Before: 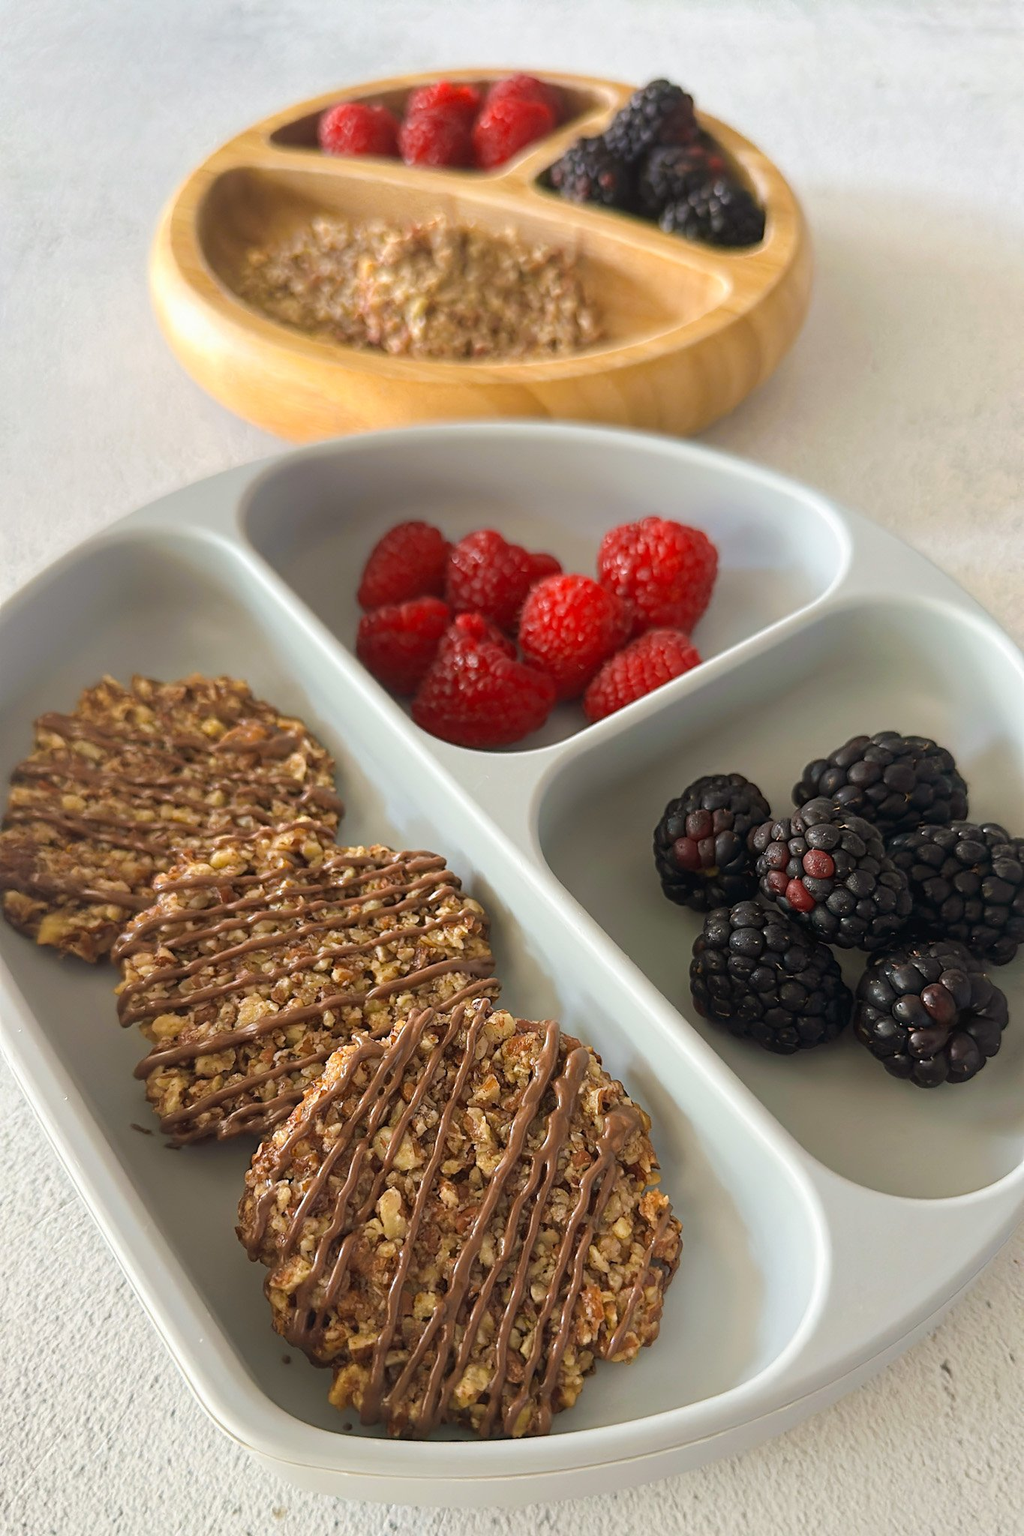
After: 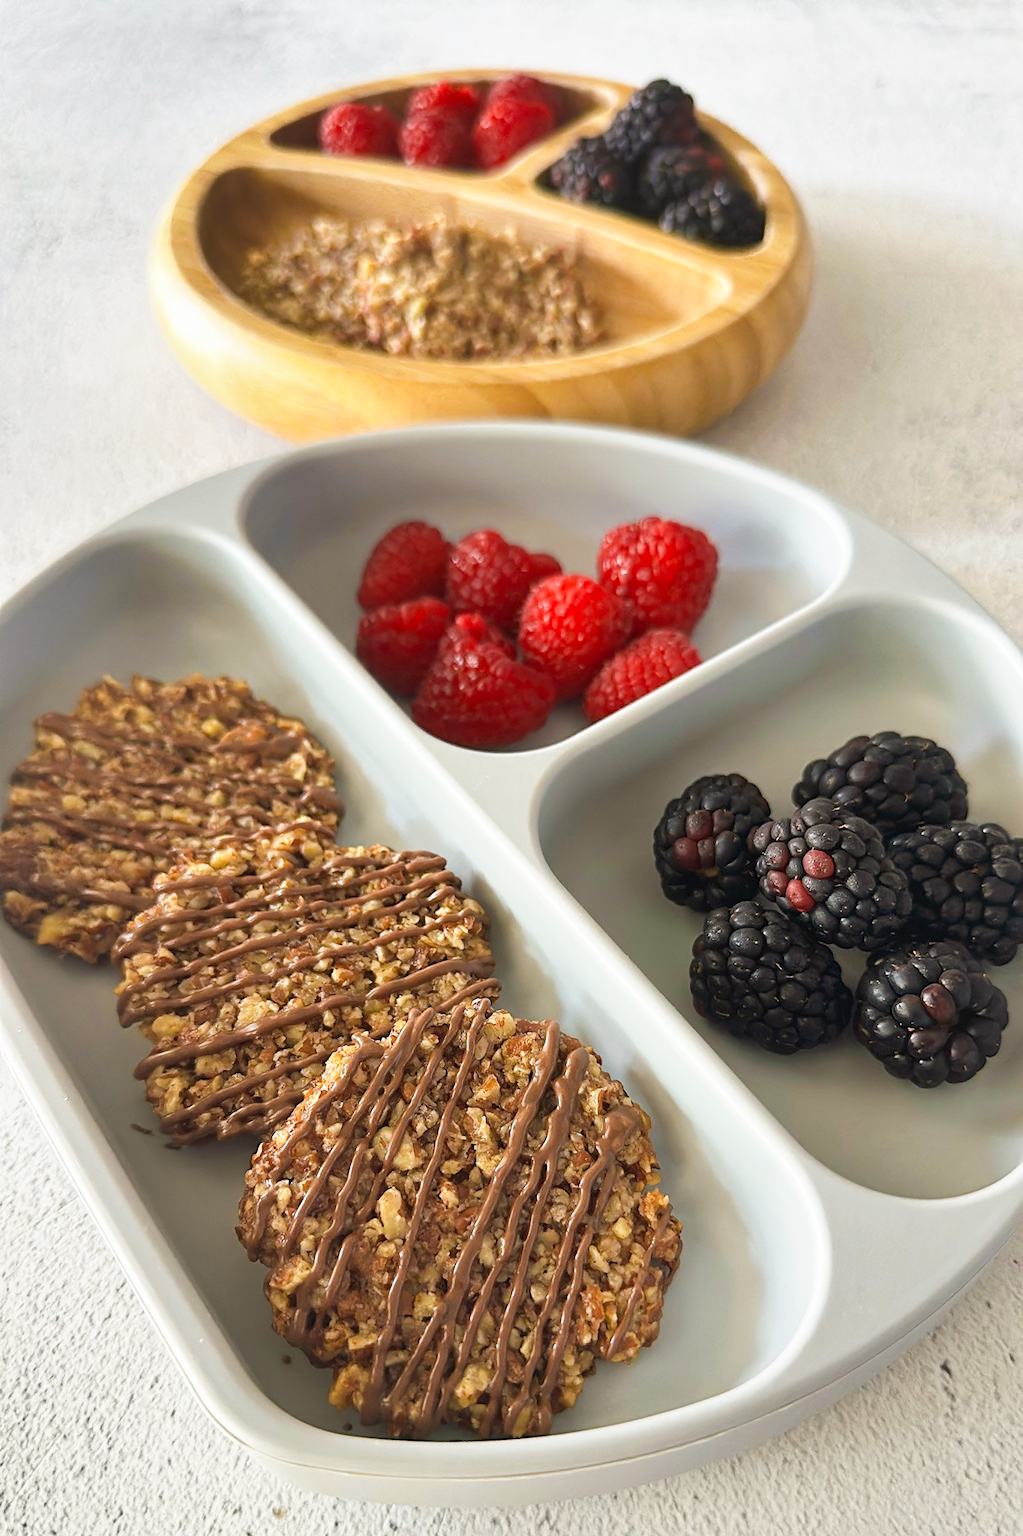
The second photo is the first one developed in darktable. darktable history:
base curve: curves: ch0 [(0, 0) (0.688, 0.865) (1, 1)], preserve colors none
shadows and highlights: highlights color adjustment 0%, low approximation 0.01, soften with gaussian
